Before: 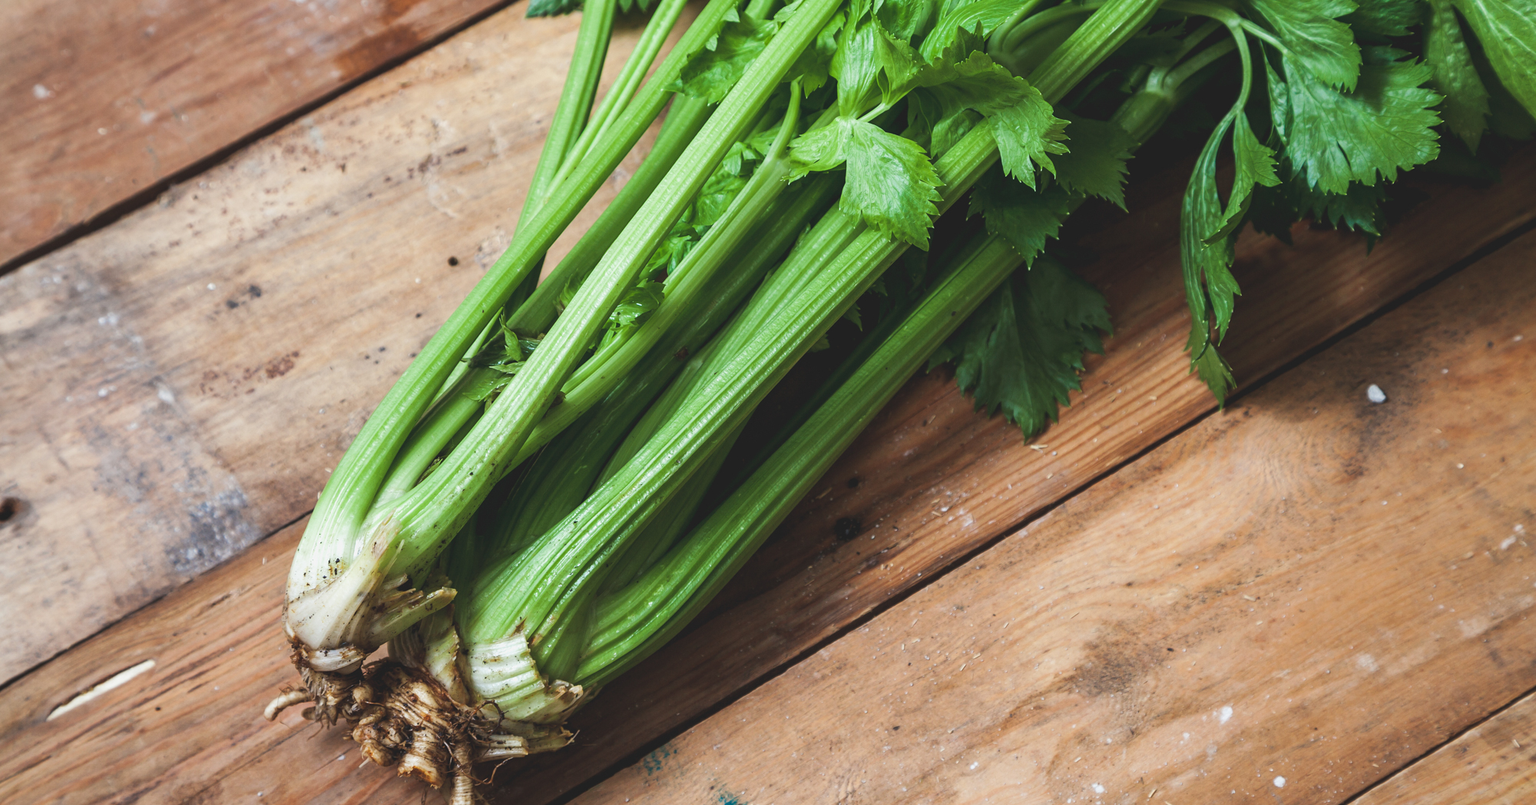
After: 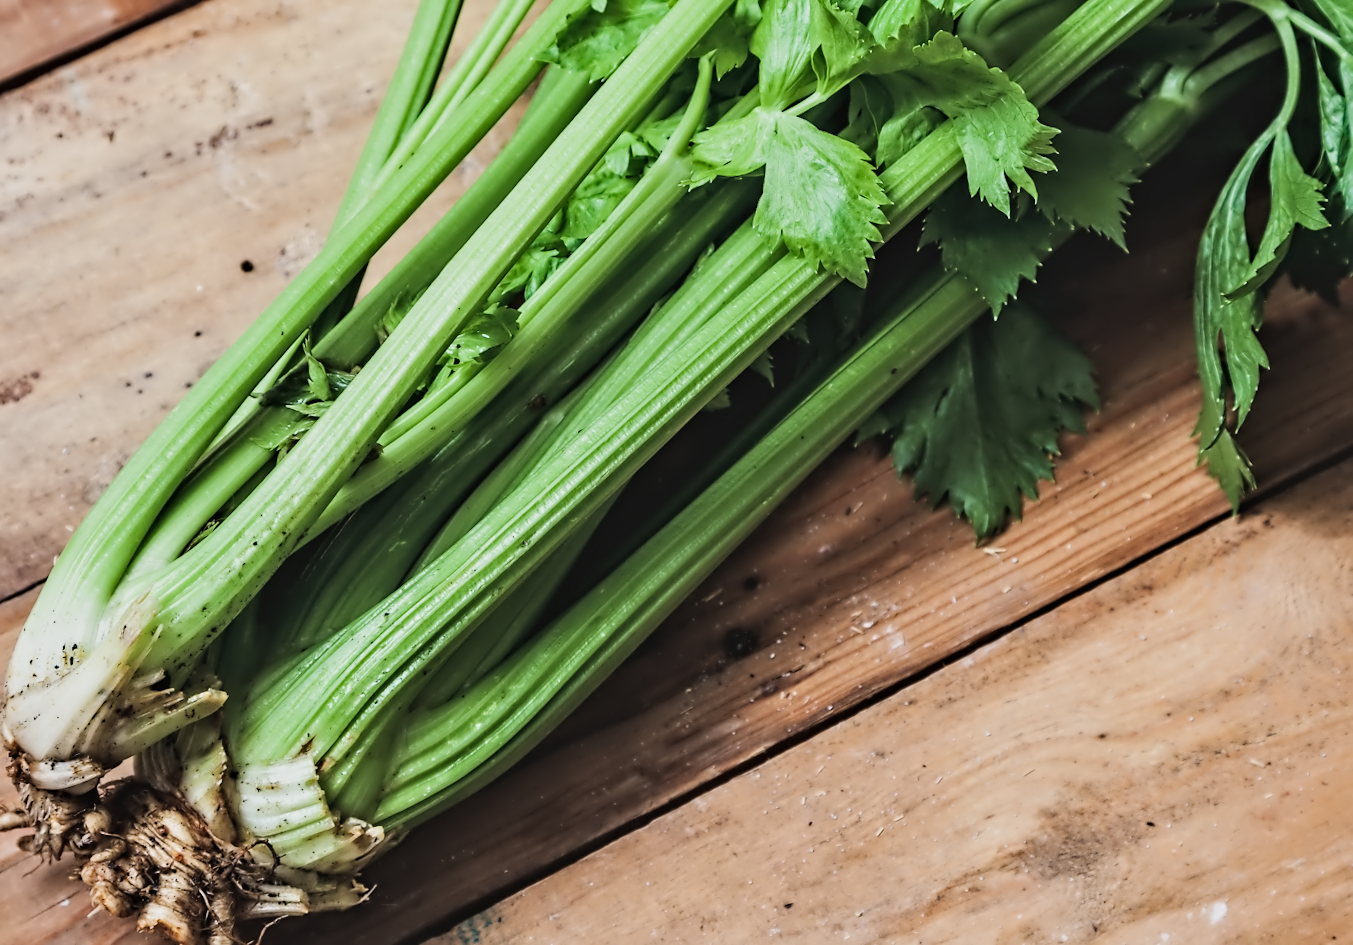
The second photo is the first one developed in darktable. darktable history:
contrast equalizer: octaves 7, y [[0.5, 0.542, 0.583, 0.625, 0.667, 0.708], [0.5 ×6], [0.5 ×6], [0, 0.033, 0.067, 0.1, 0.133, 0.167], [0, 0.05, 0.1, 0.15, 0.2, 0.25]]
filmic rgb: black relative exposure -7.65 EV, white relative exposure 4.56 EV, hardness 3.61
exposure: exposure 0.426 EV, compensate highlight preservation false
crop and rotate: angle -3.27°, left 14.277%, top 0.028%, right 10.766%, bottom 0.028%
